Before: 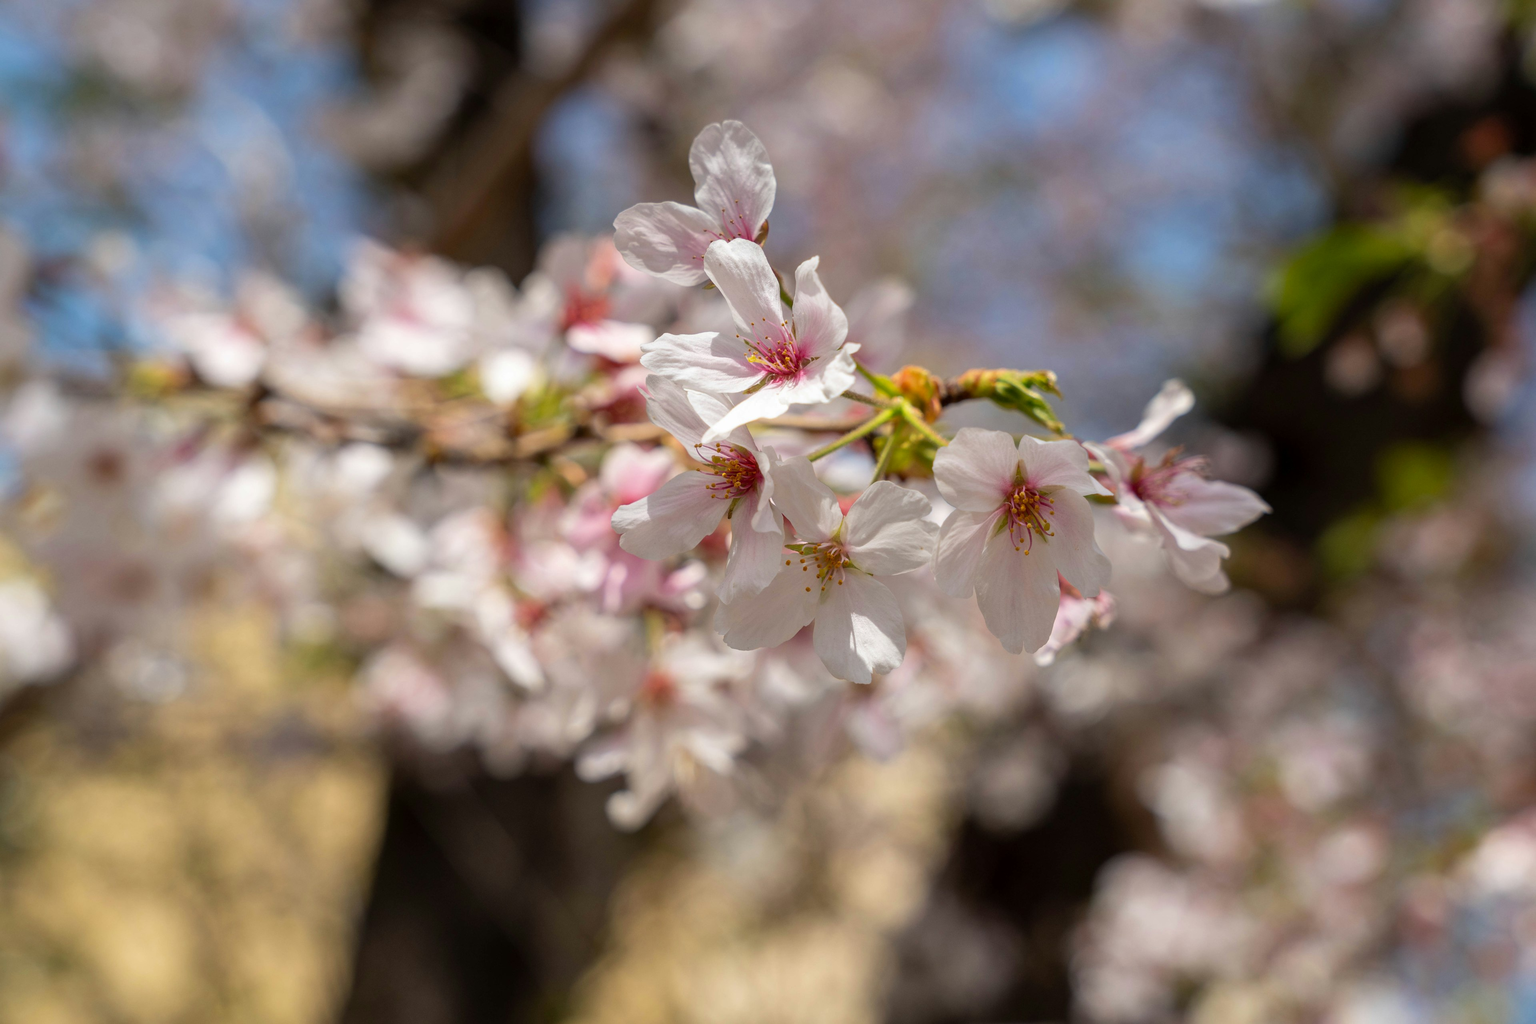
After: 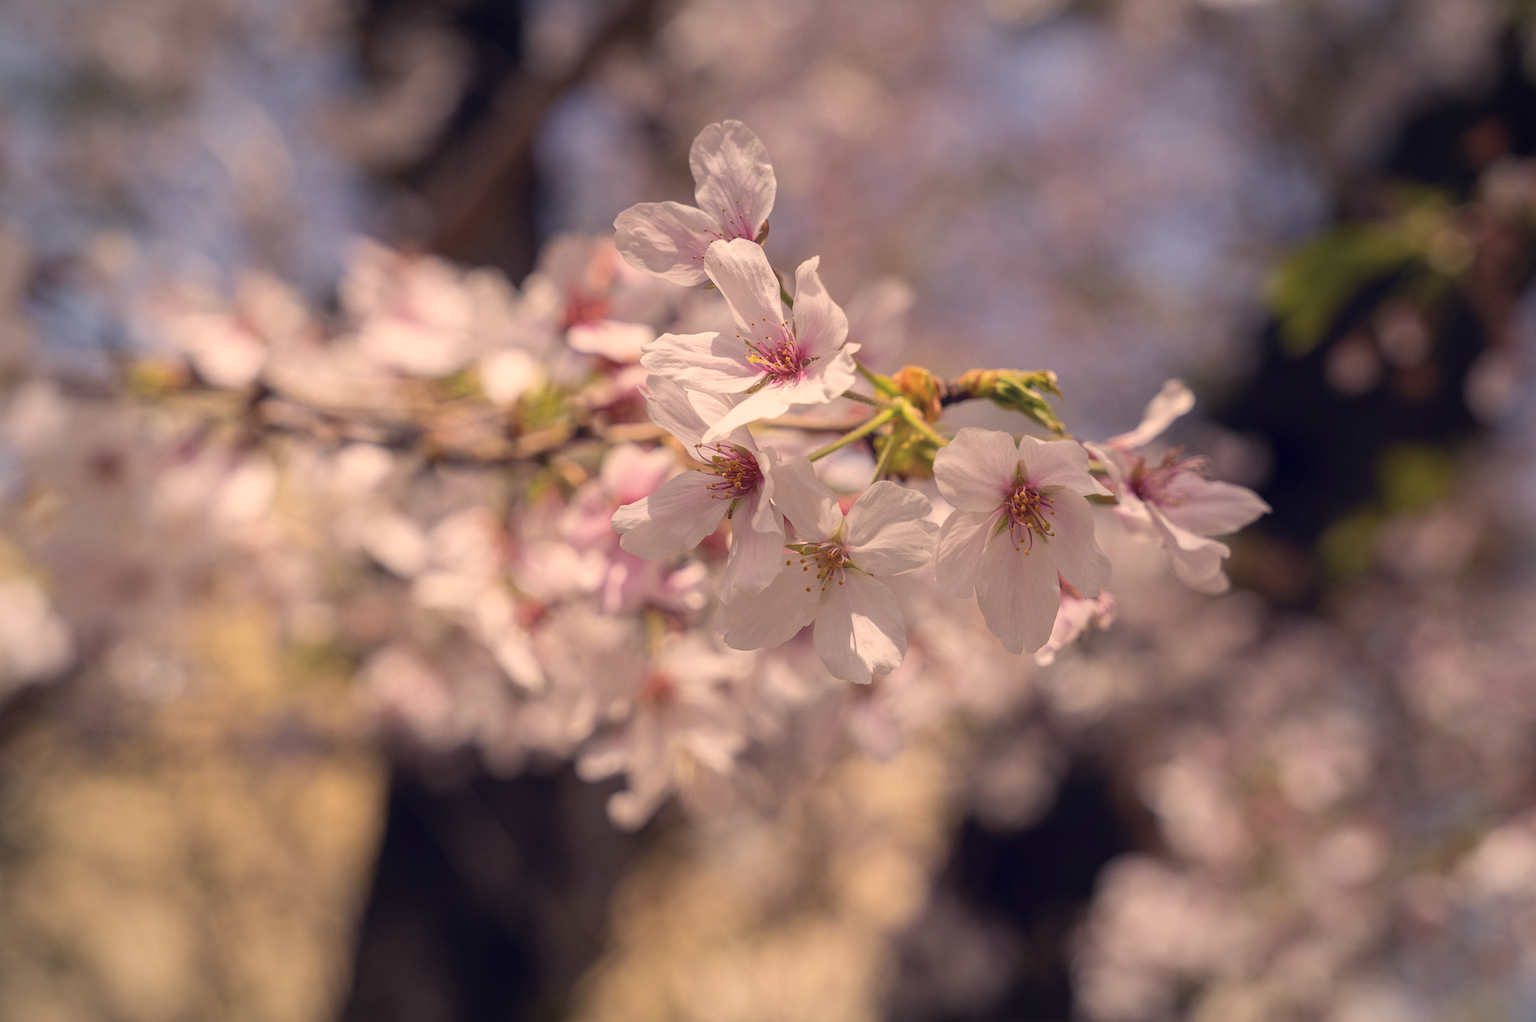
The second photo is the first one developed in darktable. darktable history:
color correction: highlights a* 19.59, highlights b* 27.49, shadows a* 3.46, shadows b* -17.28, saturation 0.73
crop: top 0.05%, bottom 0.098%
vignetting: fall-off radius 100%, width/height ratio 1.337
contrast equalizer: y [[0.439, 0.44, 0.442, 0.457, 0.493, 0.498], [0.5 ×6], [0.5 ×6], [0 ×6], [0 ×6]], mix 0.59
